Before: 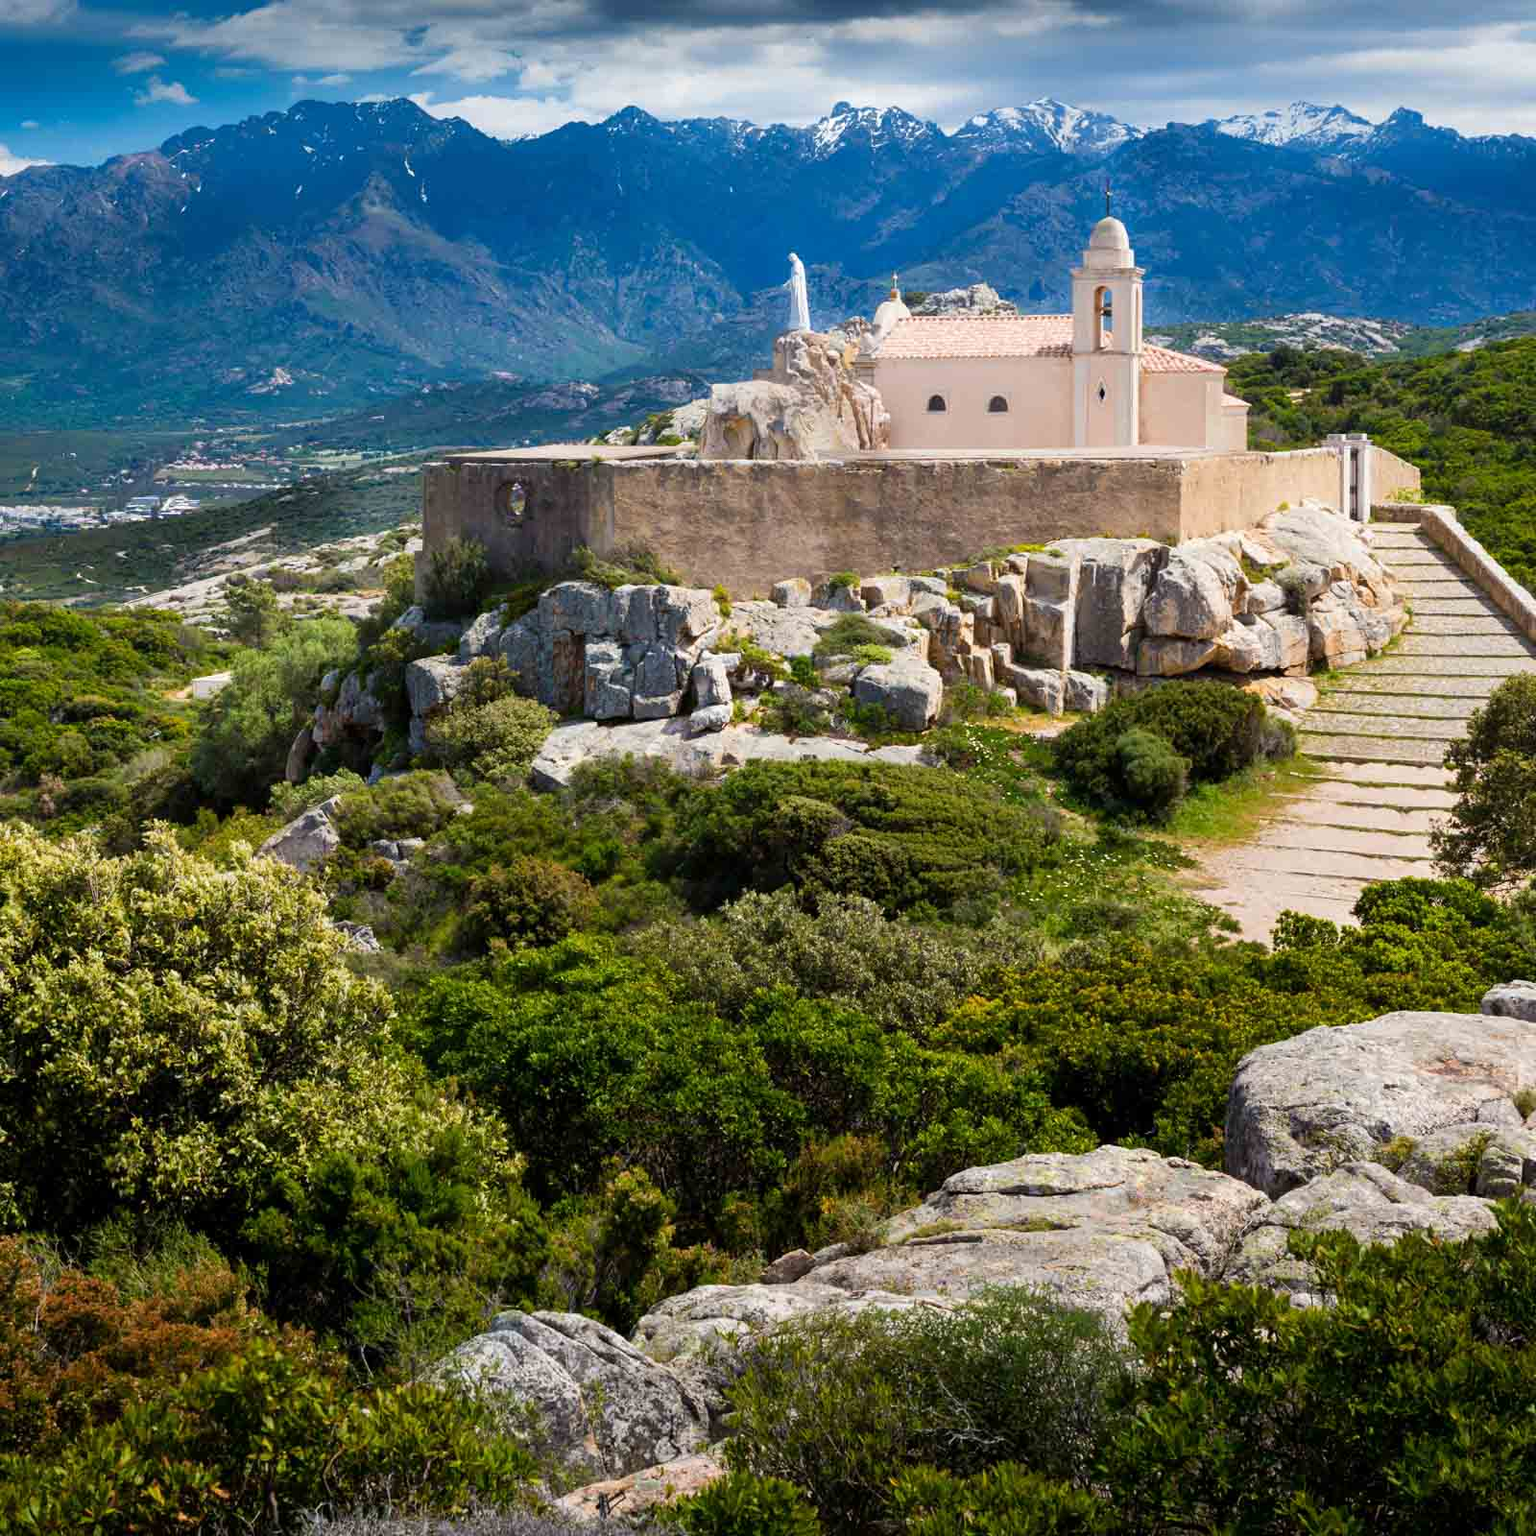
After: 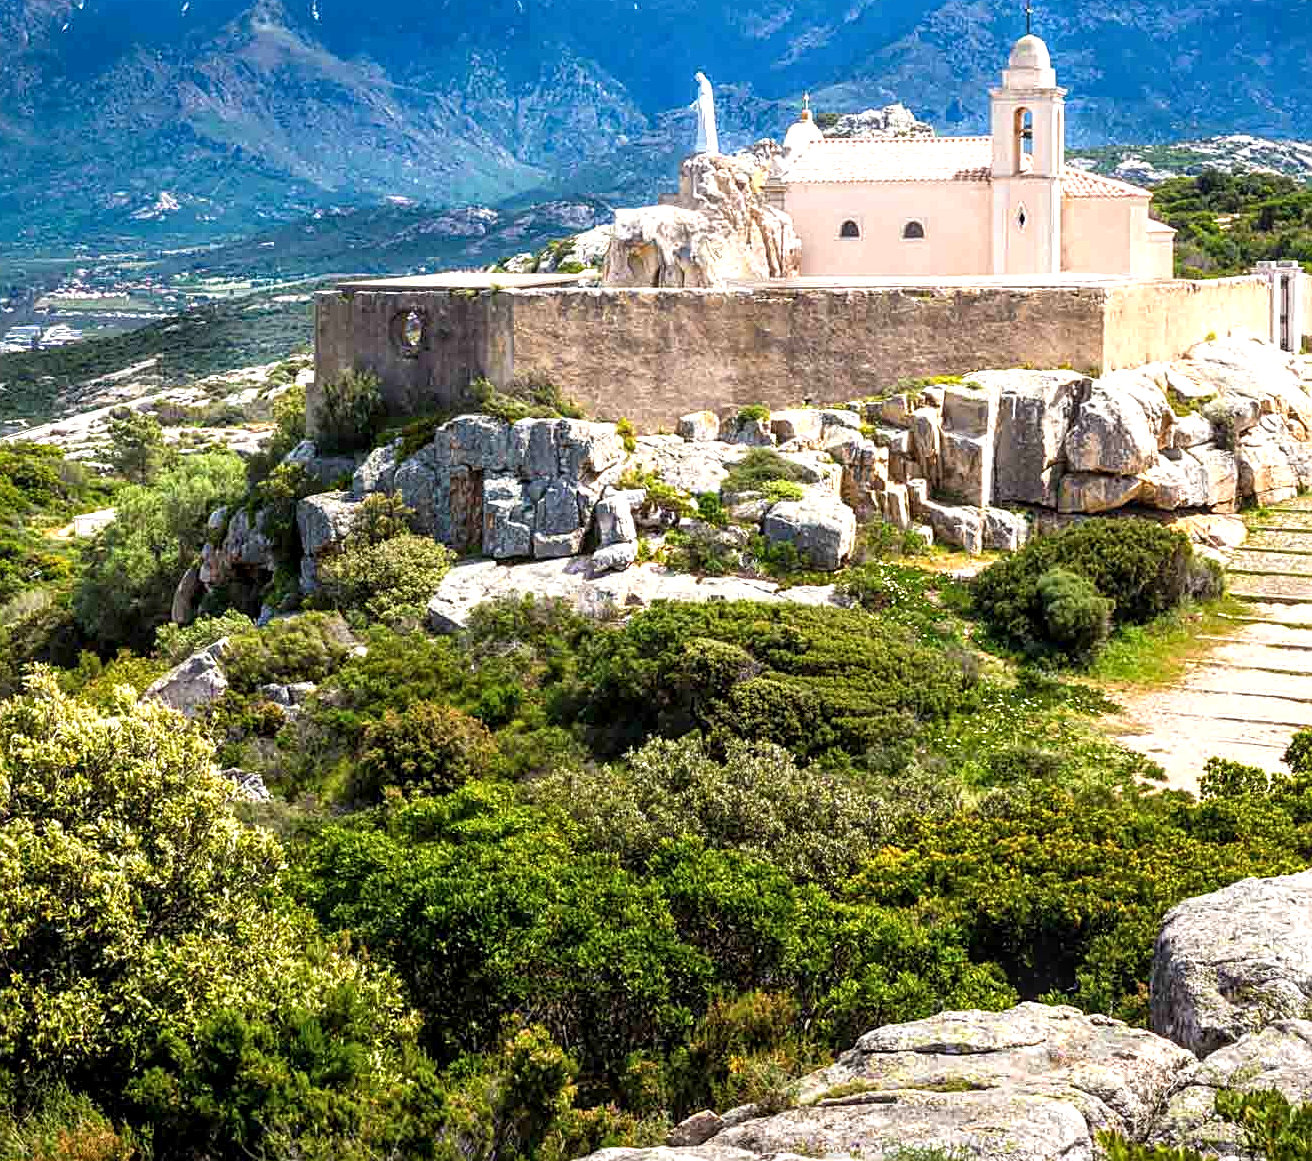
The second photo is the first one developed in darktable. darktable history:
exposure: black level correction 0, exposure 0.694 EV, compensate highlight preservation false
local contrast: detail 130%
sharpen: on, module defaults
crop: left 7.909%, top 11.972%, right 10.051%, bottom 15.44%
